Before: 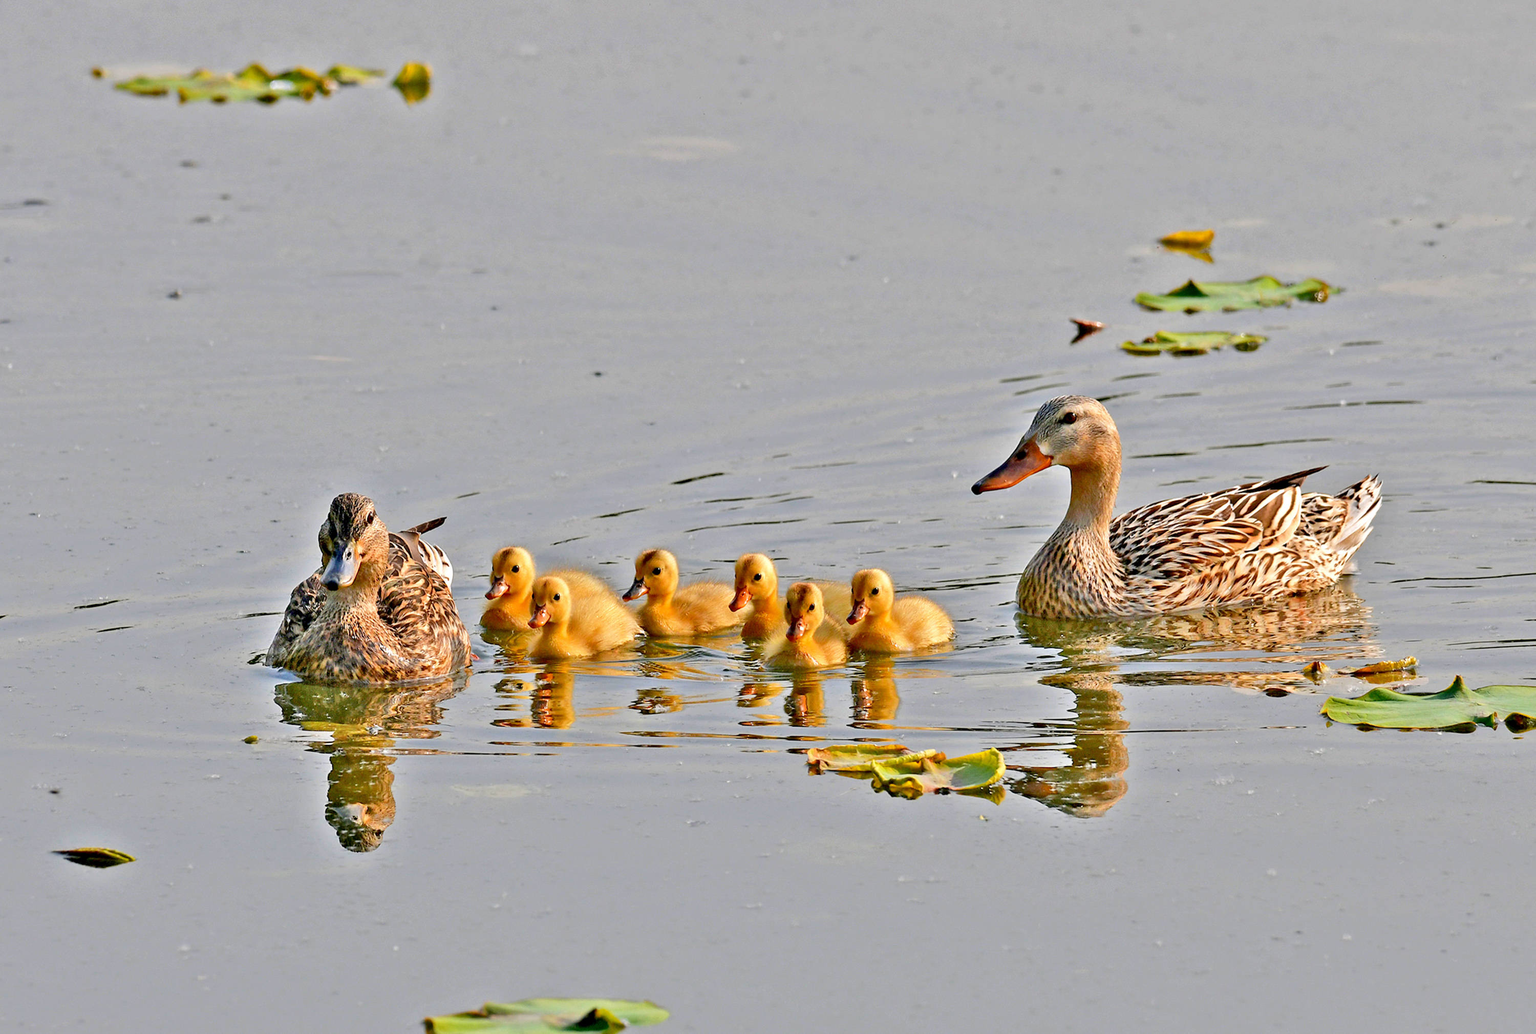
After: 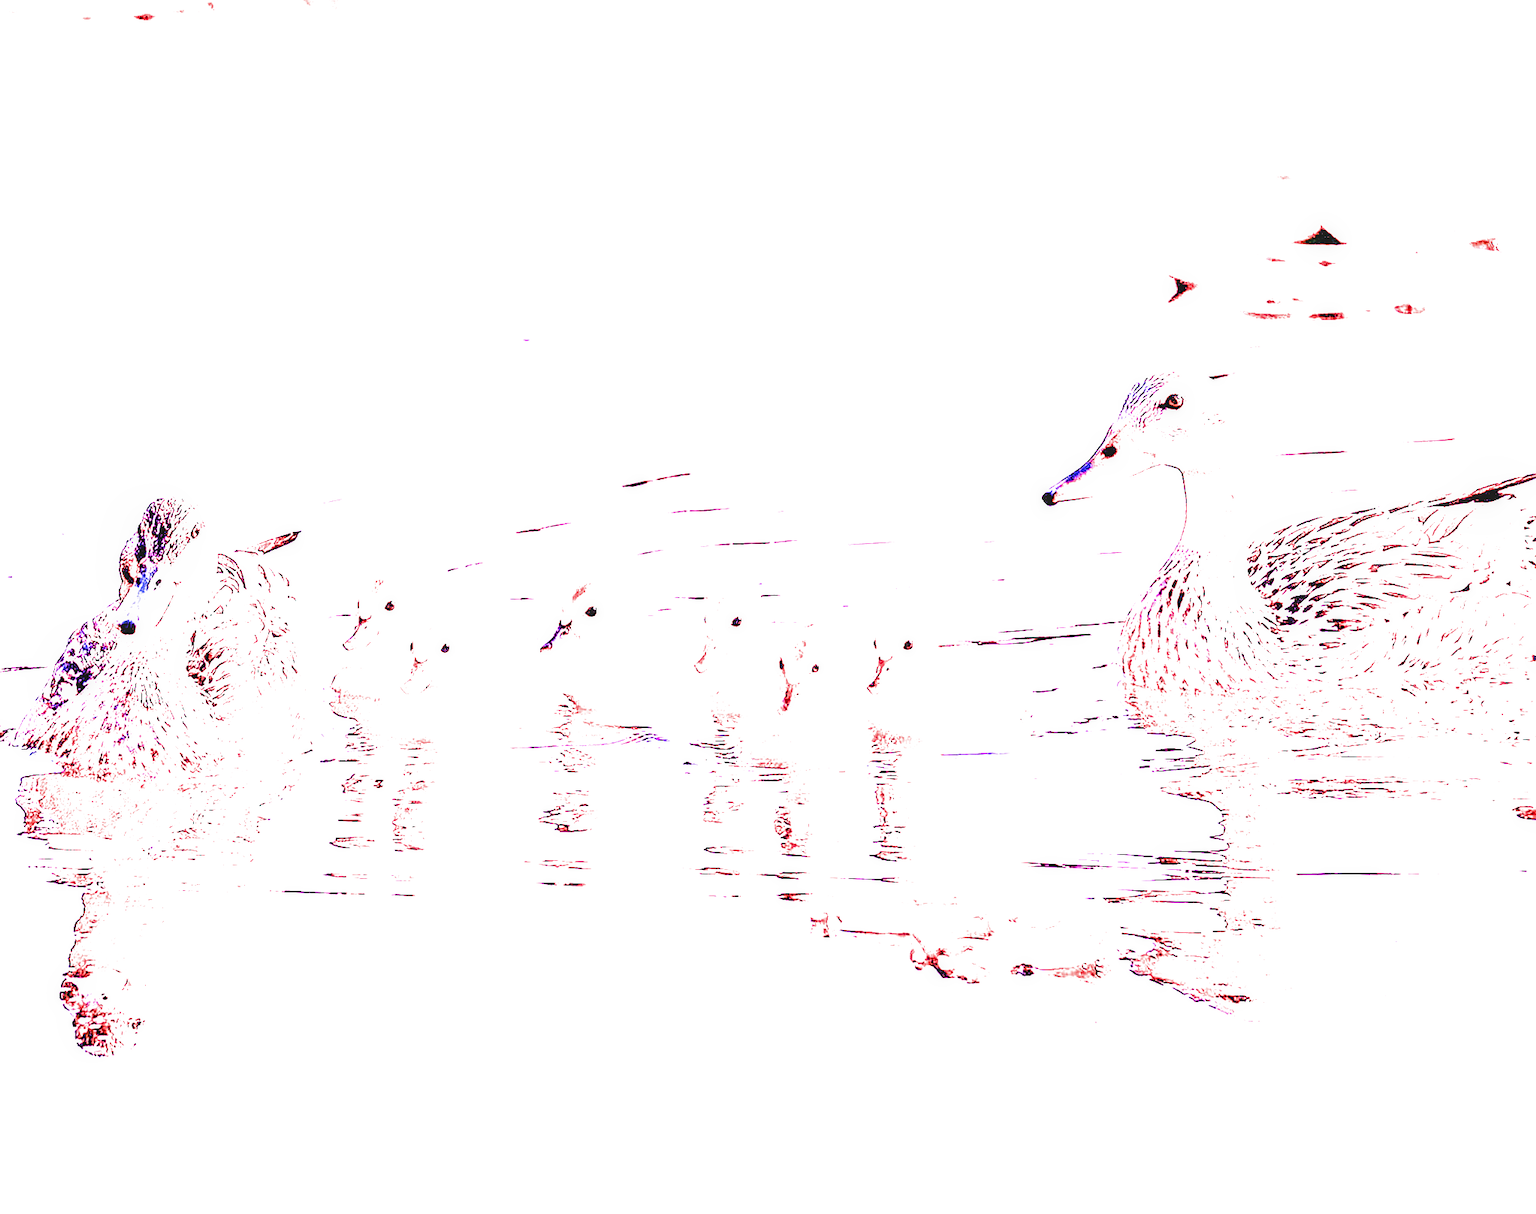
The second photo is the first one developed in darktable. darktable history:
sharpen: radius 1.4, amount 1.25, threshold 0.7
filmic rgb: black relative exposure -3.92 EV, white relative exposure 3.14 EV, hardness 2.87
crop and rotate: left 7.196%, top 4.574%, right 10.605%, bottom 13.178%
rotate and perspective: rotation 0.72°, lens shift (vertical) -0.352, lens shift (horizontal) -0.051, crop left 0.152, crop right 0.859, crop top 0.019, crop bottom 0.964
local contrast: on, module defaults
white balance: red 8, blue 8
exposure: black level correction 0, exposure 0.5 EV, compensate highlight preservation false
